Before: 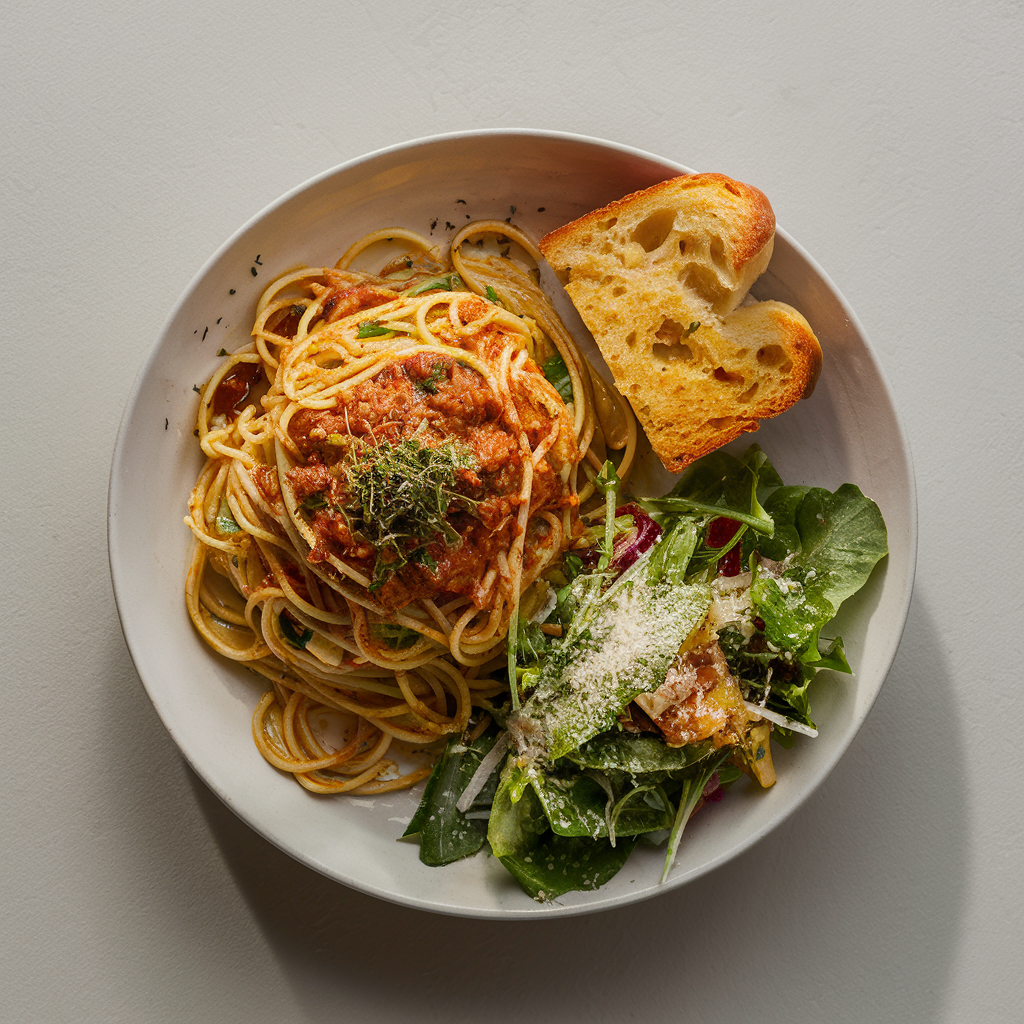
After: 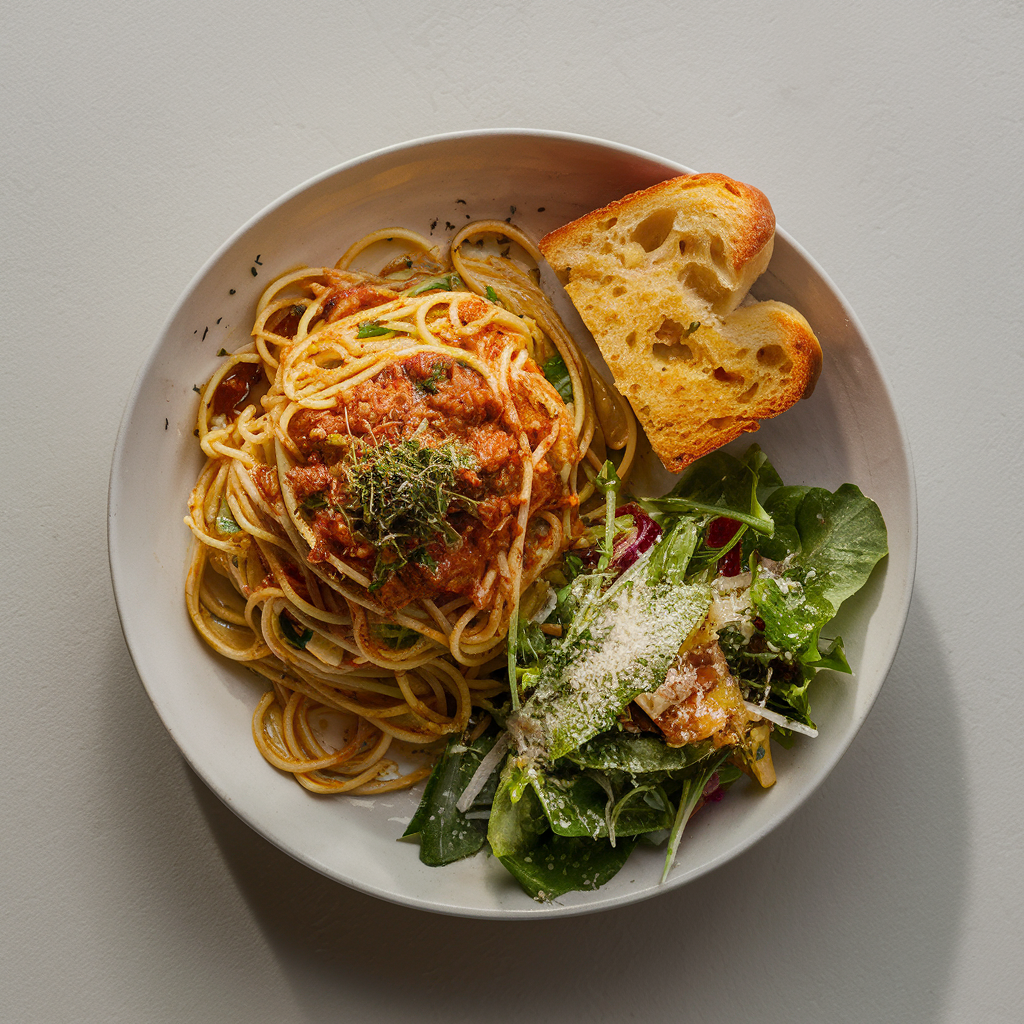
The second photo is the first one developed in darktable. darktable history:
exposure: exposure -0.046 EV, compensate highlight preservation false
